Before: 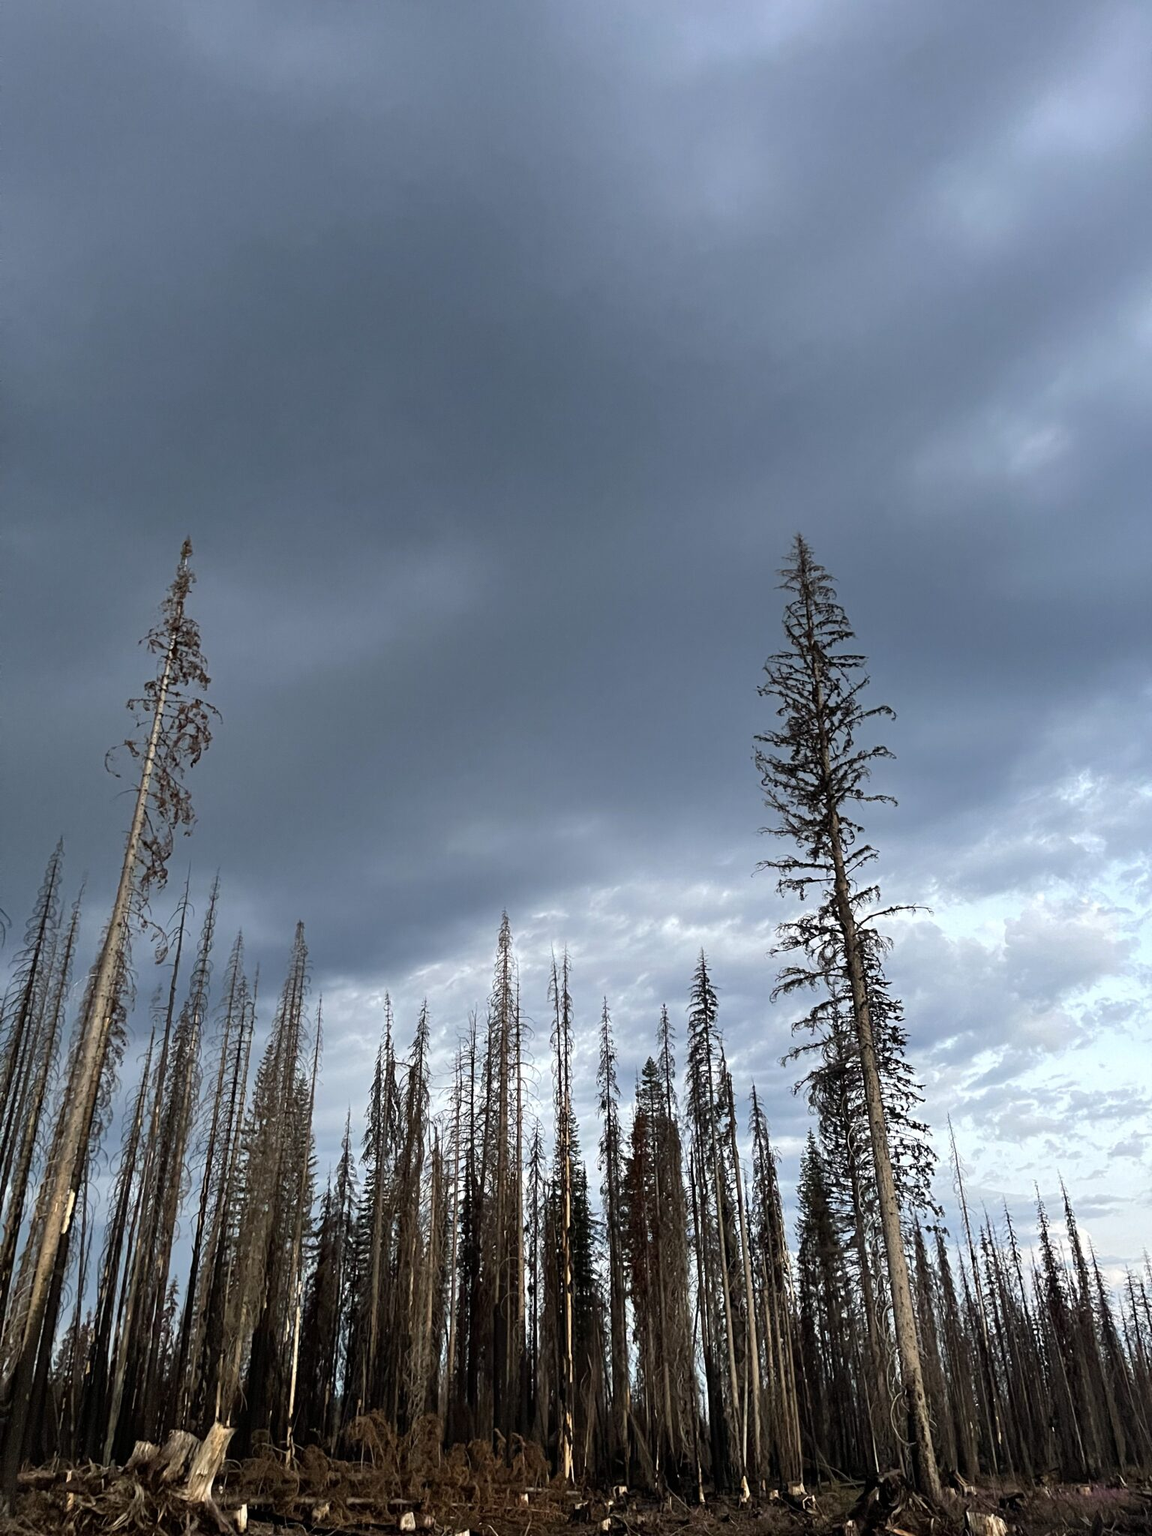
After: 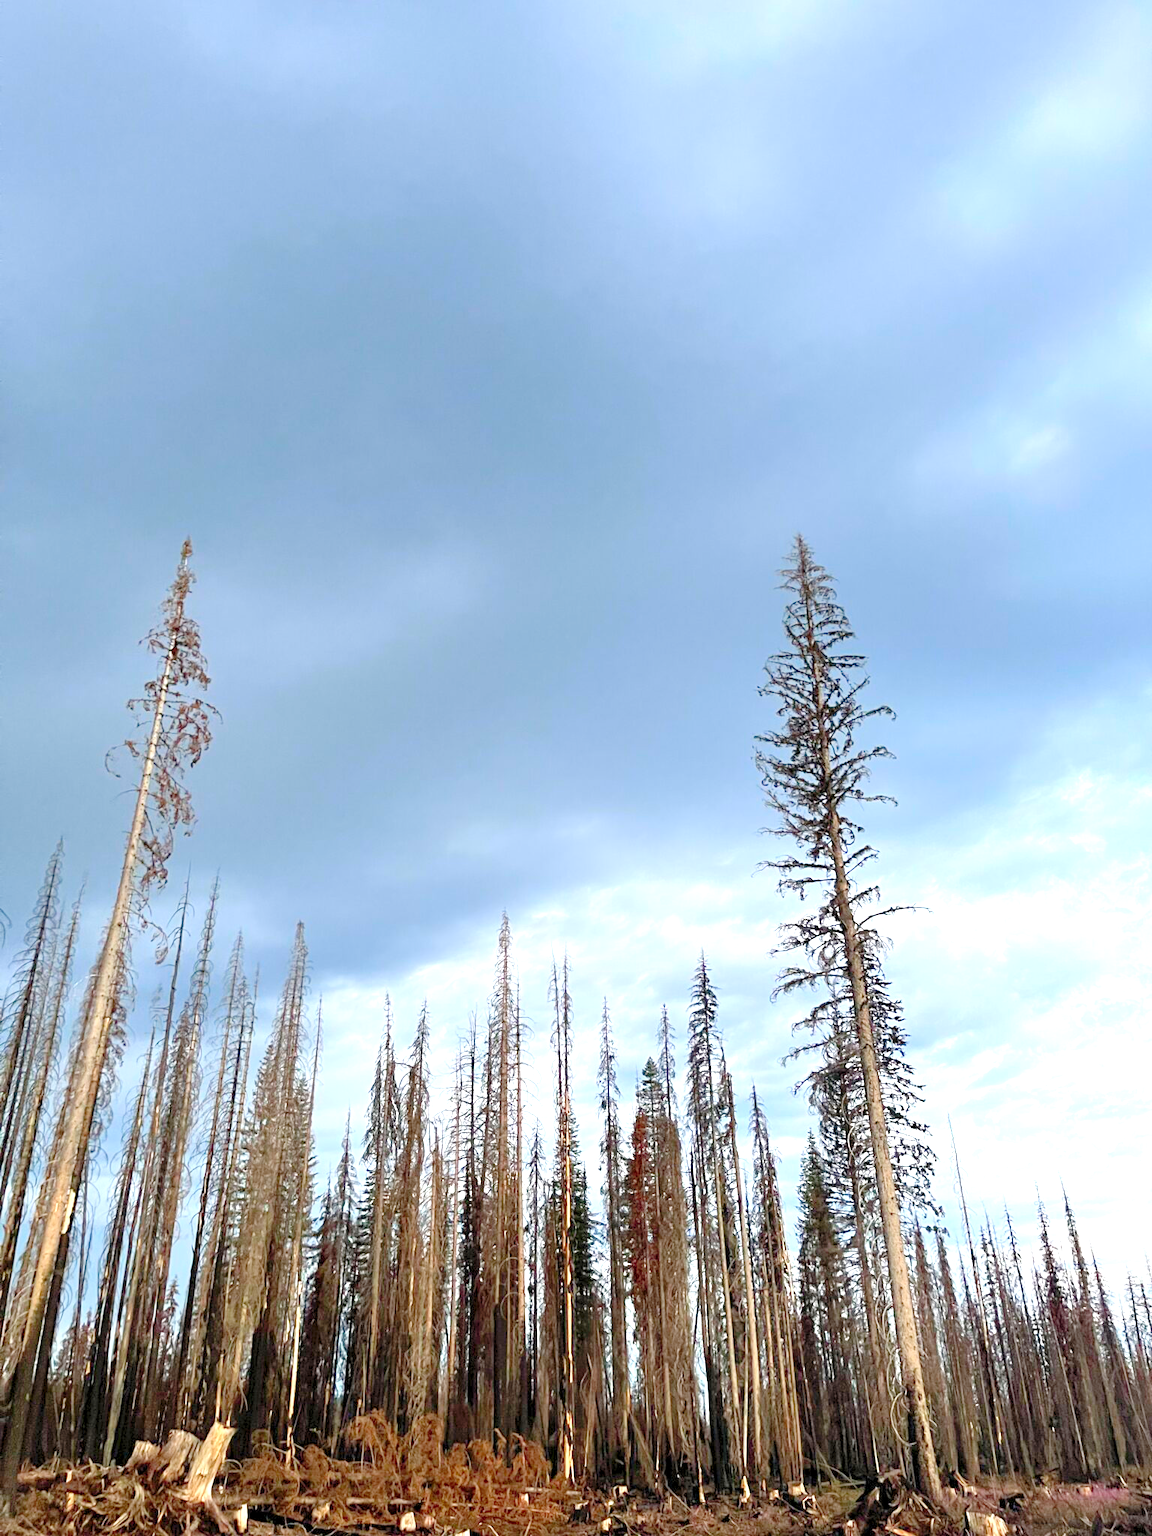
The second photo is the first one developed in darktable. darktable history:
color correction: highlights b* 0.01, saturation 0.993
exposure: exposure 0.204 EV, compensate highlight preservation false
levels: levels [0.008, 0.318, 0.836]
